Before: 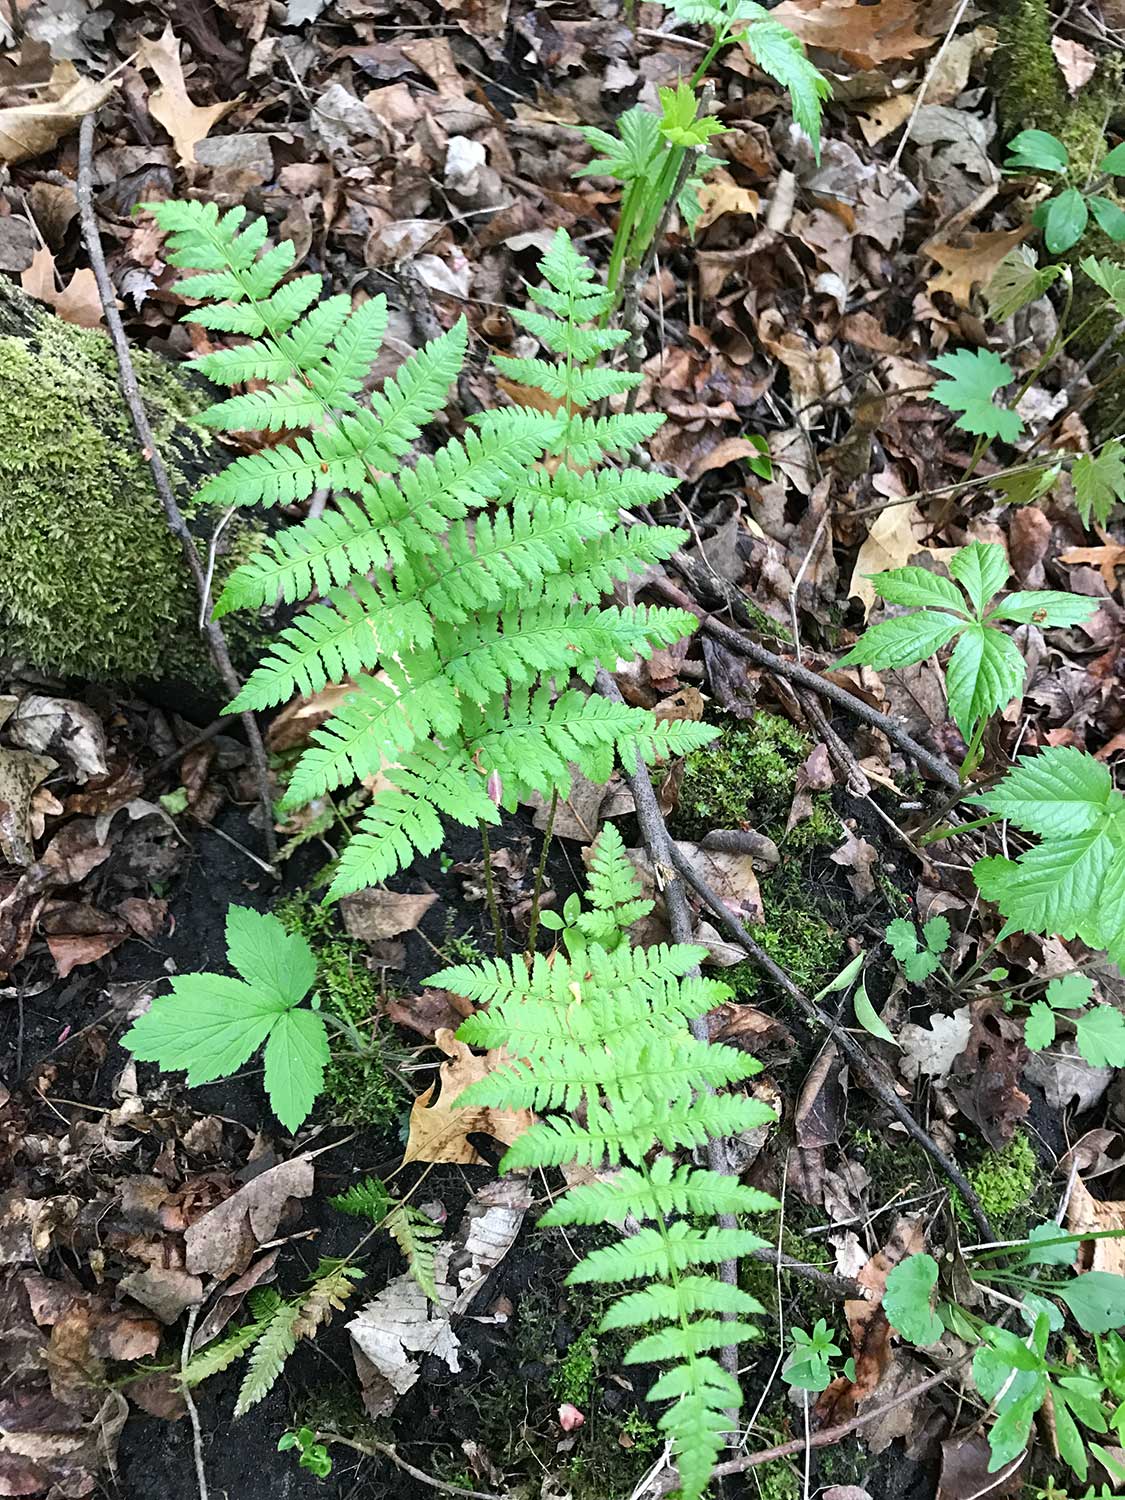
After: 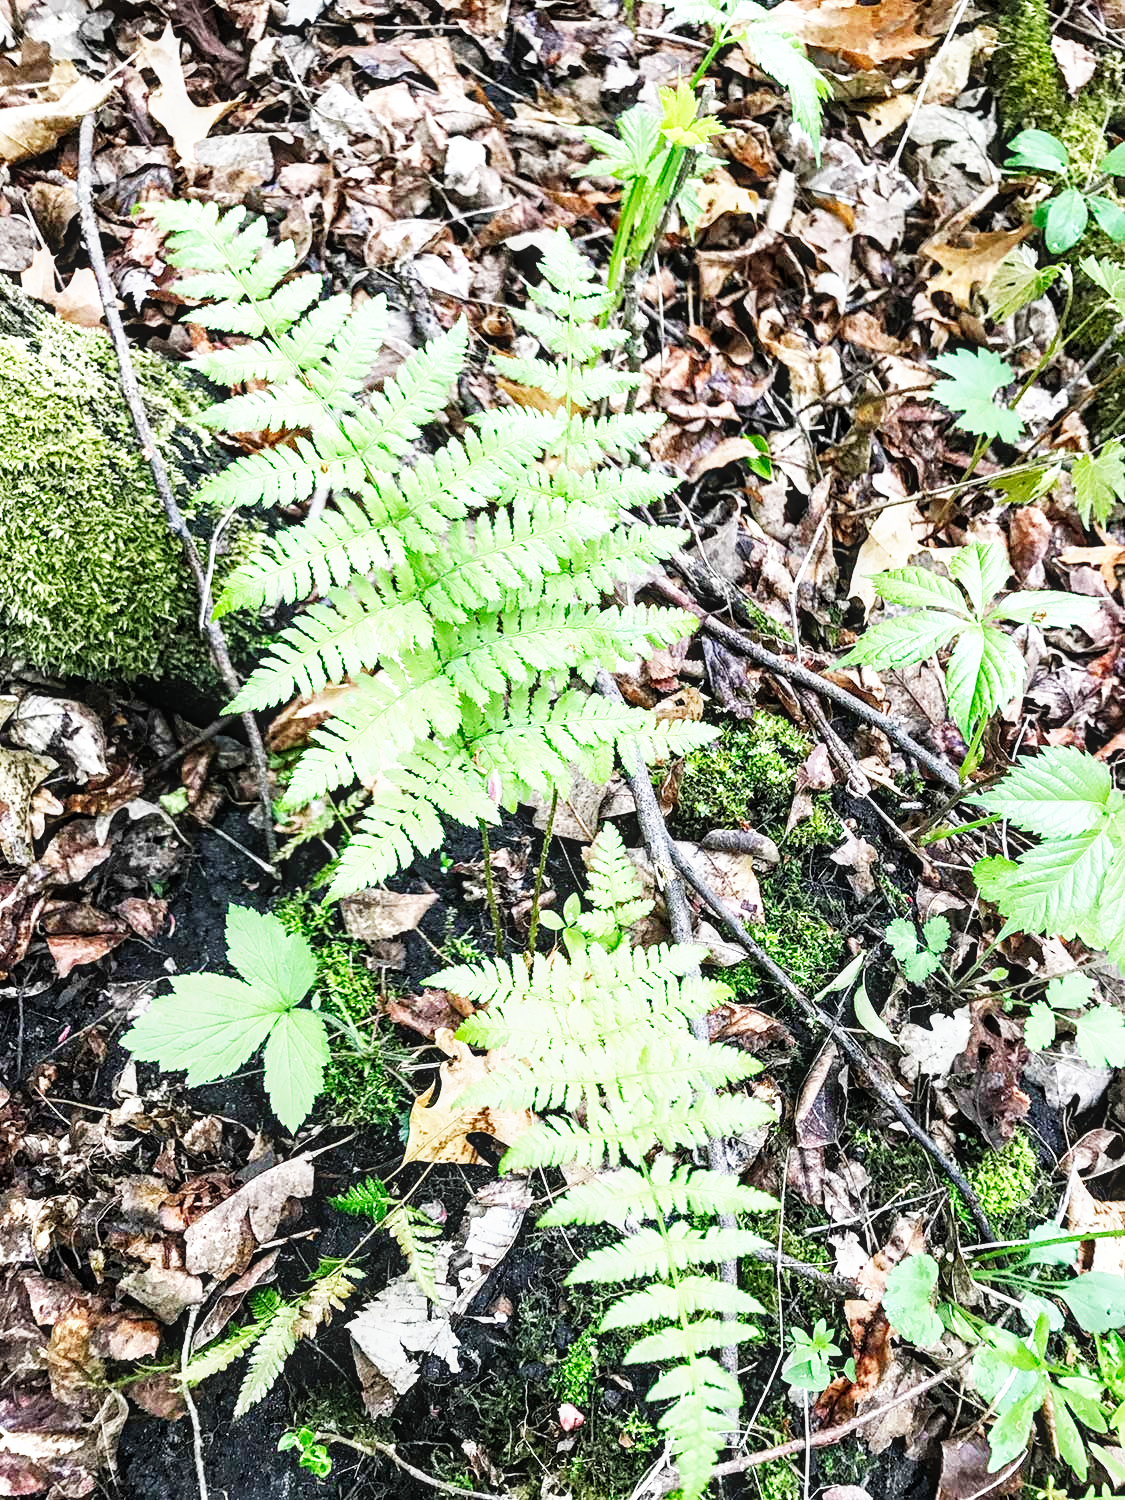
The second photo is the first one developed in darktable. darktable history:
base curve: curves: ch0 [(0, 0) (0.007, 0.004) (0.027, 0.03) (0.046, 0.07) (0.207, 0.54) (0.442, 0.872) (0.673, 0.972) (1, 1)], exposure shift 0.01, preserve colors none
local contrast: highlights 62%, detail 143%, midtone range 0.422
